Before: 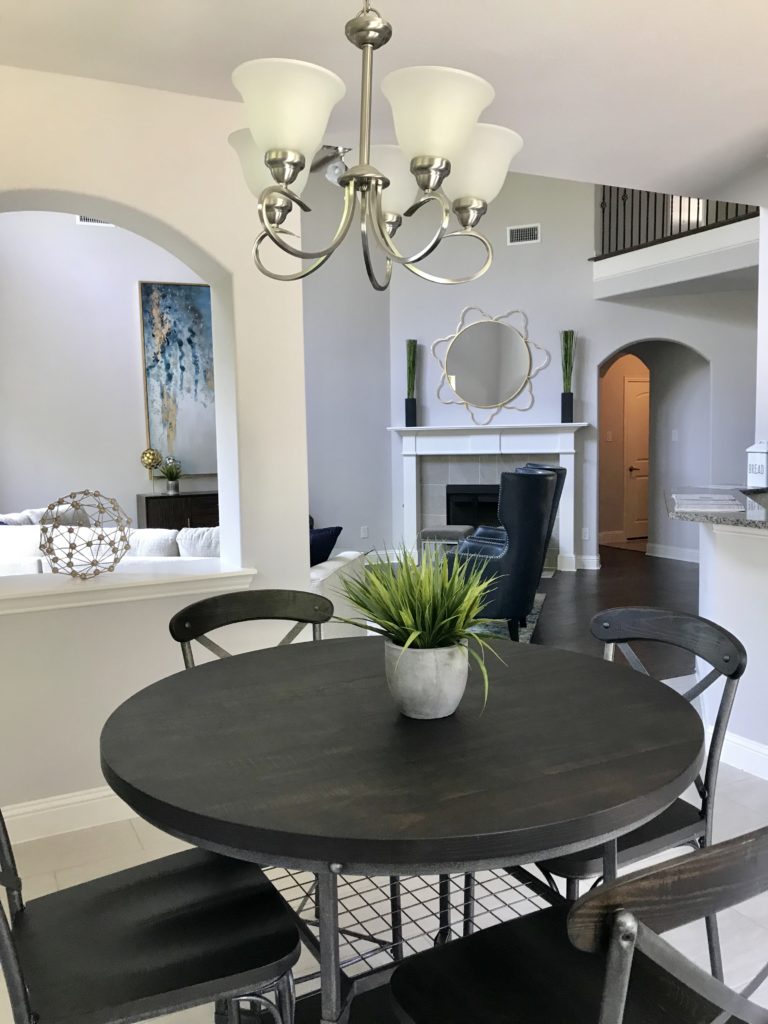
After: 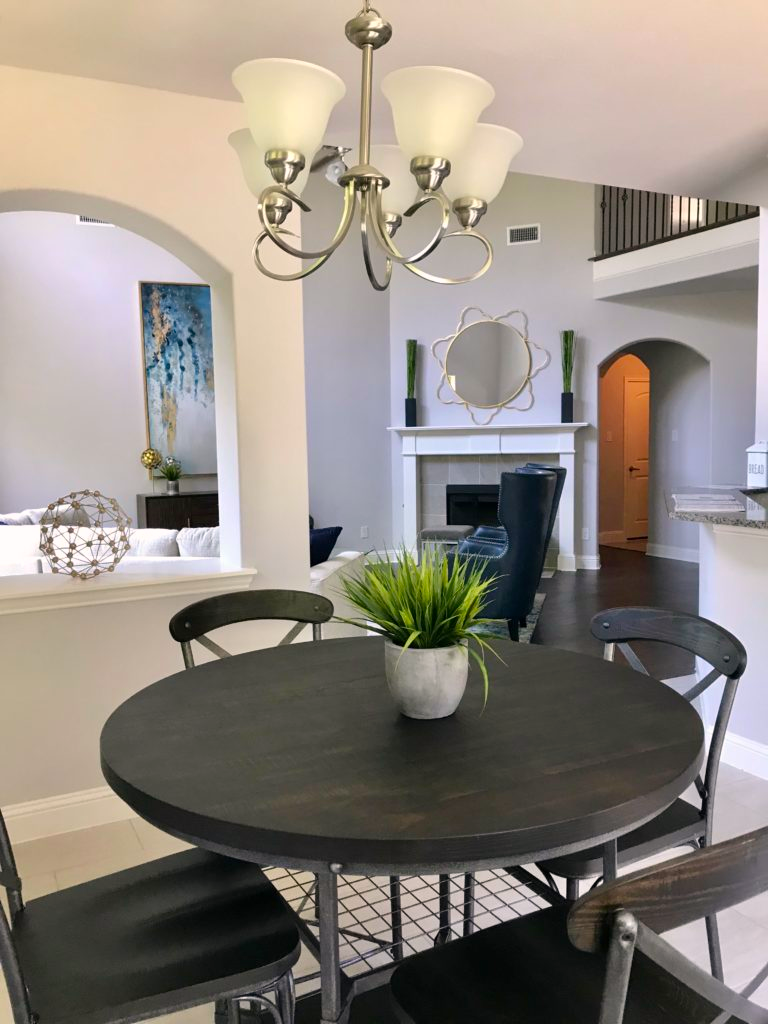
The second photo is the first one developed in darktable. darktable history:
color correction: highlights a* 3.25, highlights b* 1.66, saturation 1.24
